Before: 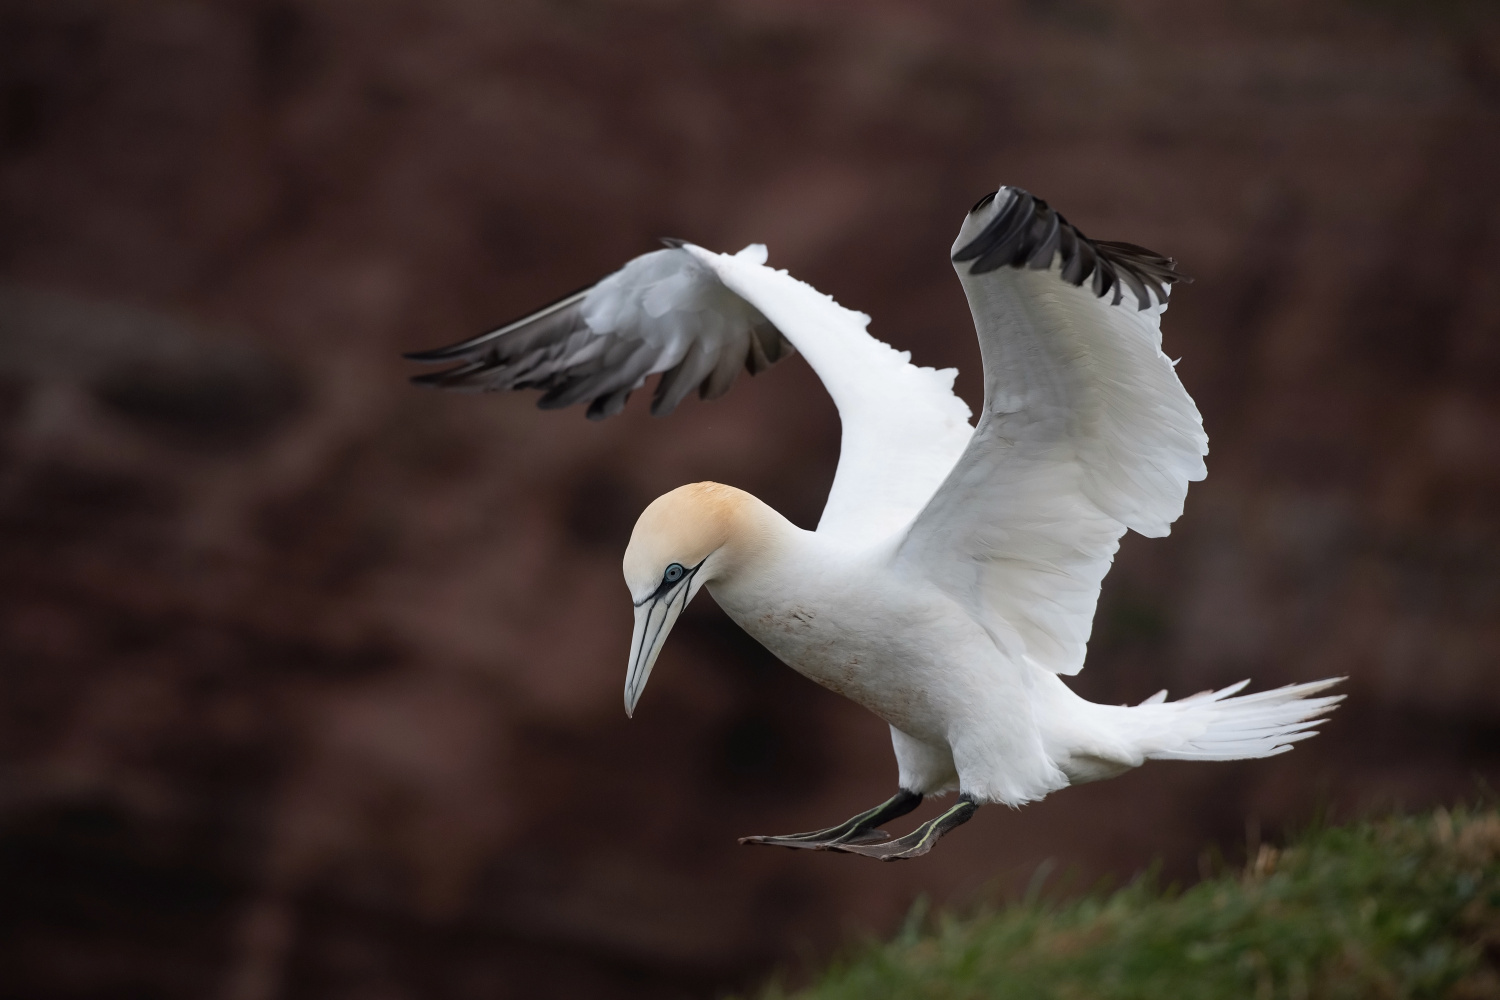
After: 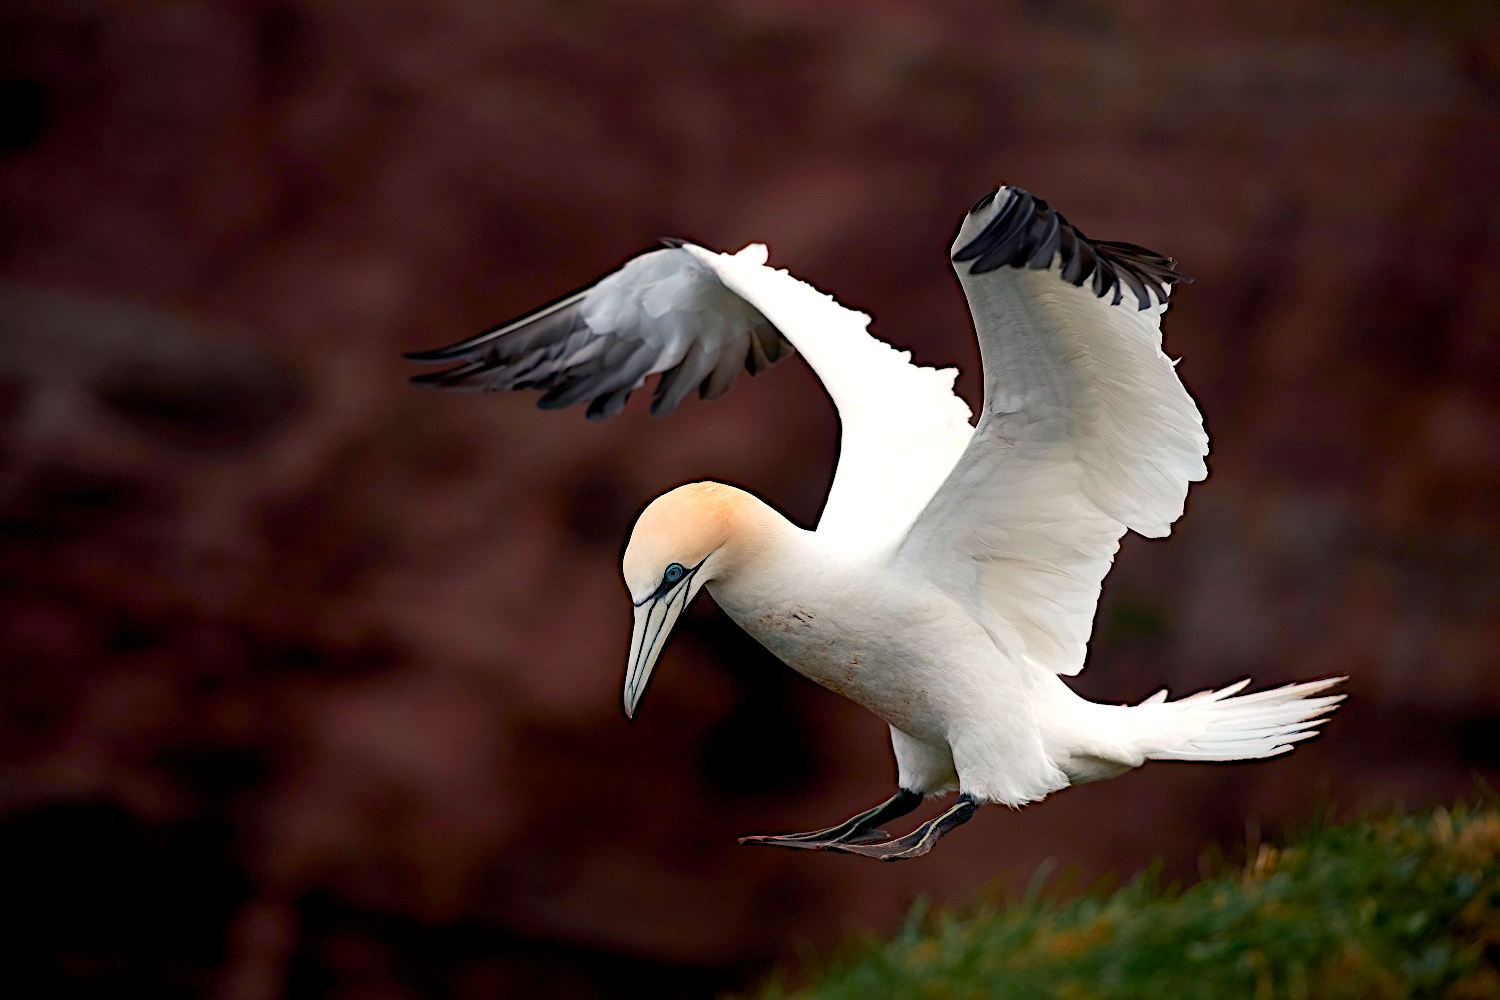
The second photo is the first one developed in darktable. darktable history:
contrast equalizer "soft": y [[0.5, 0.488, 0.462, 0.461, 0.491, 0.5], [0.5 ×6], [0.5 ×6], [0 ×6], [0 ×6]]
diffuse or sharpen "_builtin_sharpen demosaicing | AA filter": edge sensitivity 1, 1st order anisotropy 100%, 2nd order anisotropy 100%, 3rd order anisotropy 100%, 4th order anisotropy 100%, 1st order speed -25%, 2nd order speed -25%, 3rd order speed -25%, 4th order speed -25%
diffuse or sharpen "diffusion": radius span 100, 1st order speed 50%, 2nd order speed 50%, 3rd order speed 50%, 4th order speed 50% | blend: blend mode normal, opacity 10%; mask: uniform (no mask)
haze removal: strength -0.05
rgb primaries "subtle": red hue -0.035, red purity 1.14, green hue 0.035, green purity 1.2, blue hue -0.026, blue purity 1.2
tone equalizer "_builtin_contrast tone curve | soft": -8 EV -0.417 EV, -7 EV -0.389 EV, -6 EV -0.333 EV, -5 EV -0.222 EV, -3 EV 0.222 EV, -2 EV 0.333 EV, -1 EV 0.389 EV, +0 EV 0.417 EV, edges refinement/feathering 500, mask exposure compensation -1.57 EV, preserve details no
color equalizer "pacific": saturation › orange 1.03, saturation › yellow 0.883, saturation › green 0.883, saturation › blue 1.08, saturation › magenta 1.05, hue › orange -4.88, hue › green 8.78, brightness › red 1.06, brightness › orange 1.08, brightness › yellow 0.916, brightness › green 0.916, brightness › cyan 1.04, brightness › blue 1.12, brightness › magenta 1.07
color balance rgb: shadows lift › chroma 3%, shadows lift › hue 240.84°, highlights gain › chroma 3%, highlights gain › hue 73.2°, global offset › luminance -0.5%, perceptual saturation grading › global saturation 20%, perceptual saturation grading › highlights -25%, perceptual saturation grading › shadows 50%, global vibrance 25.26%
